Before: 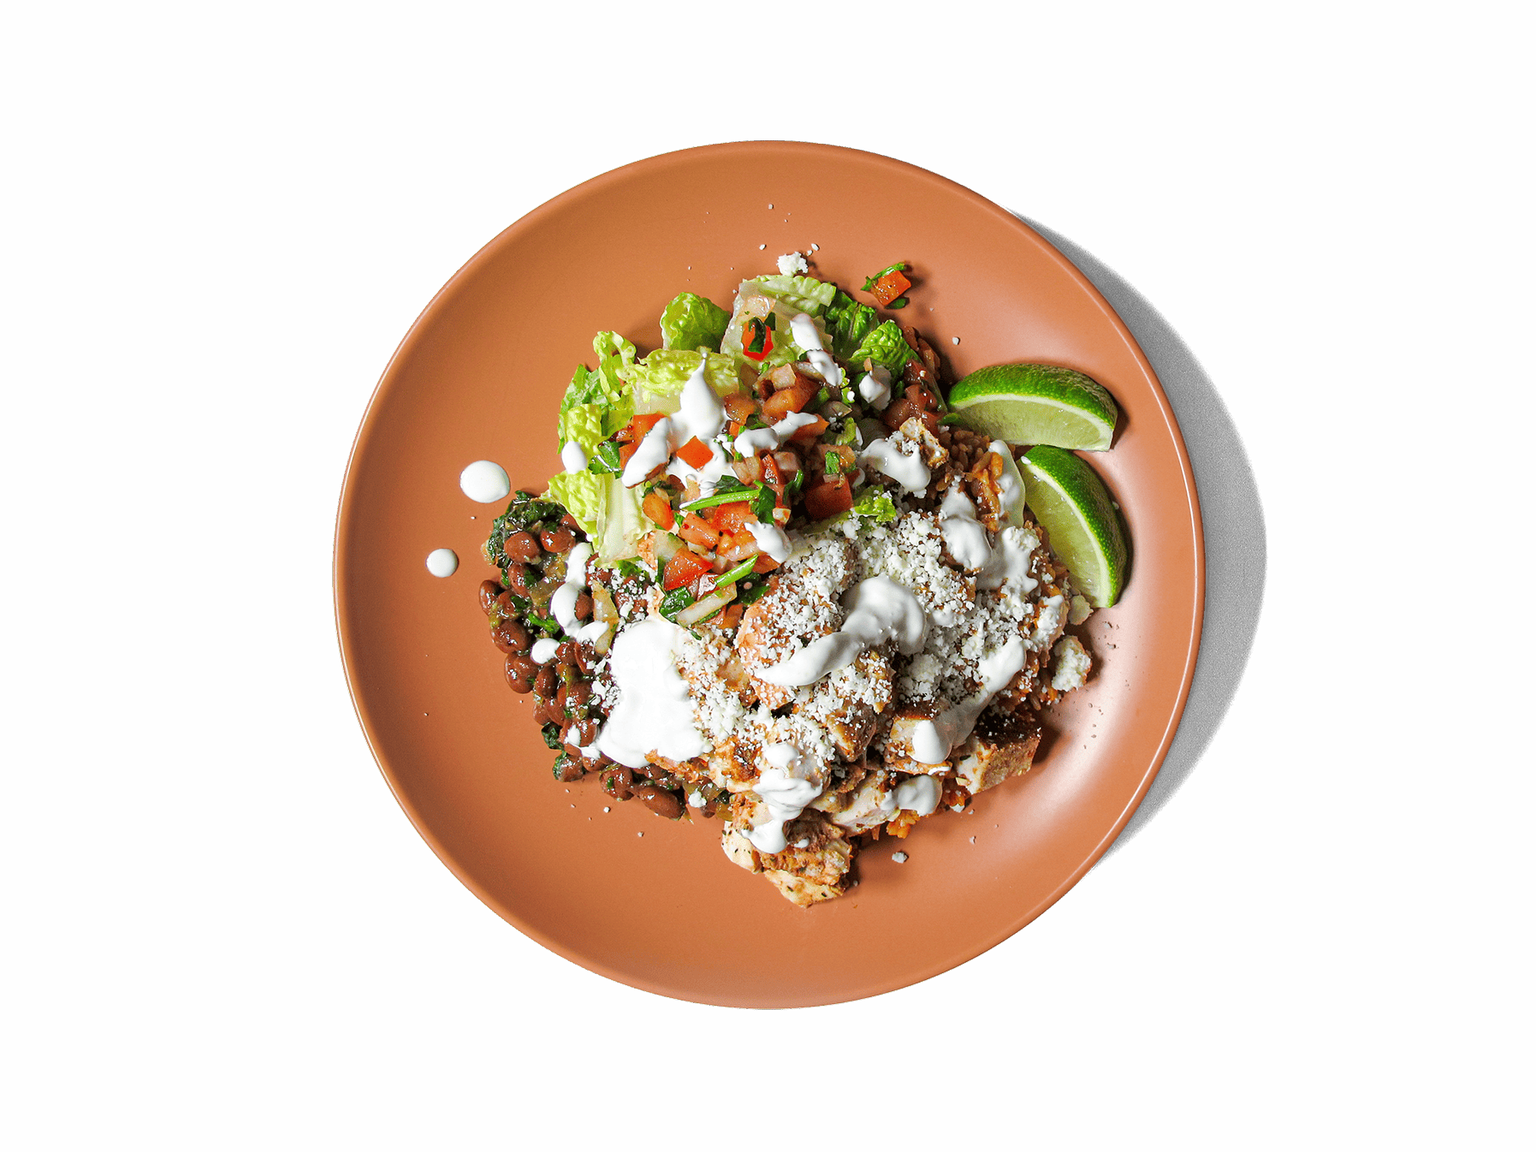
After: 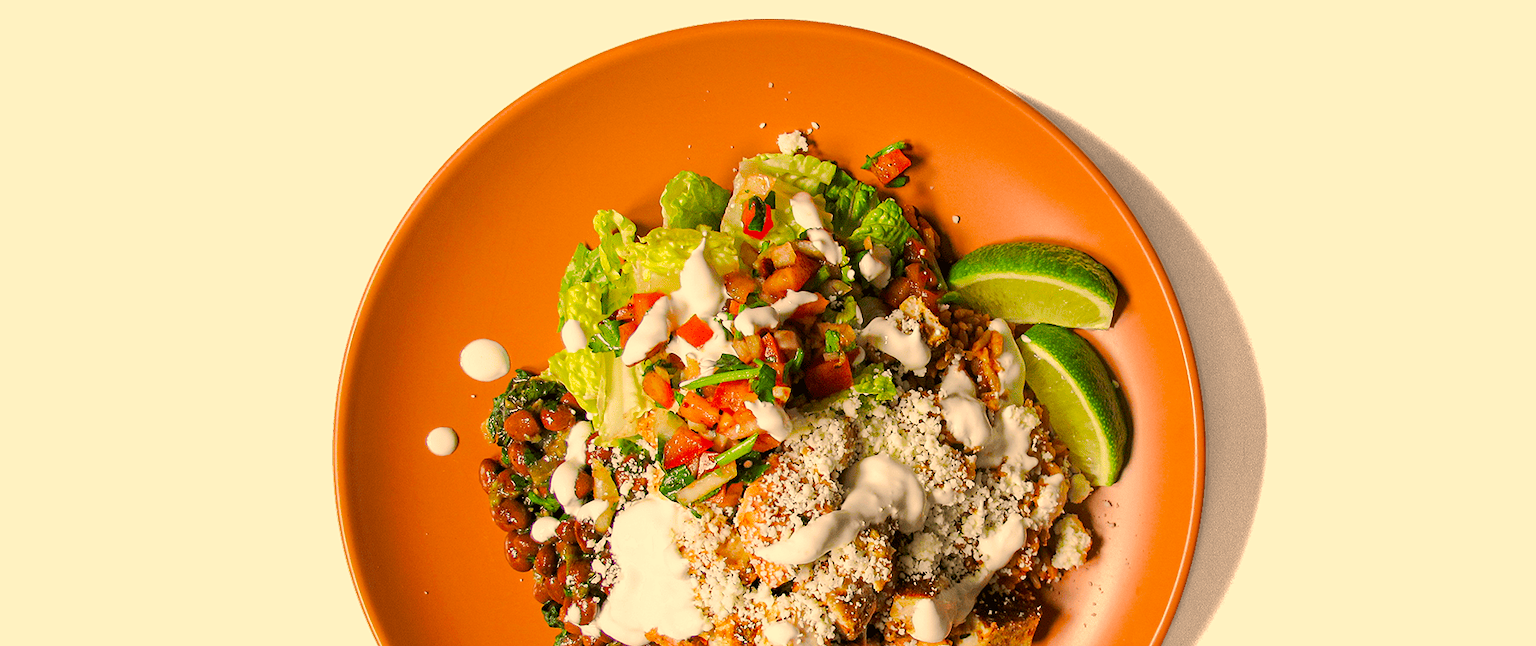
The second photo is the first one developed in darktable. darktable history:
color correction: highlights a* 15, highlights b* 31.55
base curve: curves: ch0 [(0, 0) (0.235, 0.266) (0.503, 0.496) (0.786, 0.72) (1, 1)]
crop and rotate: top 10.605%, bottom 33.274%
color balance rgb: perceptual saturation grading › global saturation 30%, global vibrance 20%
